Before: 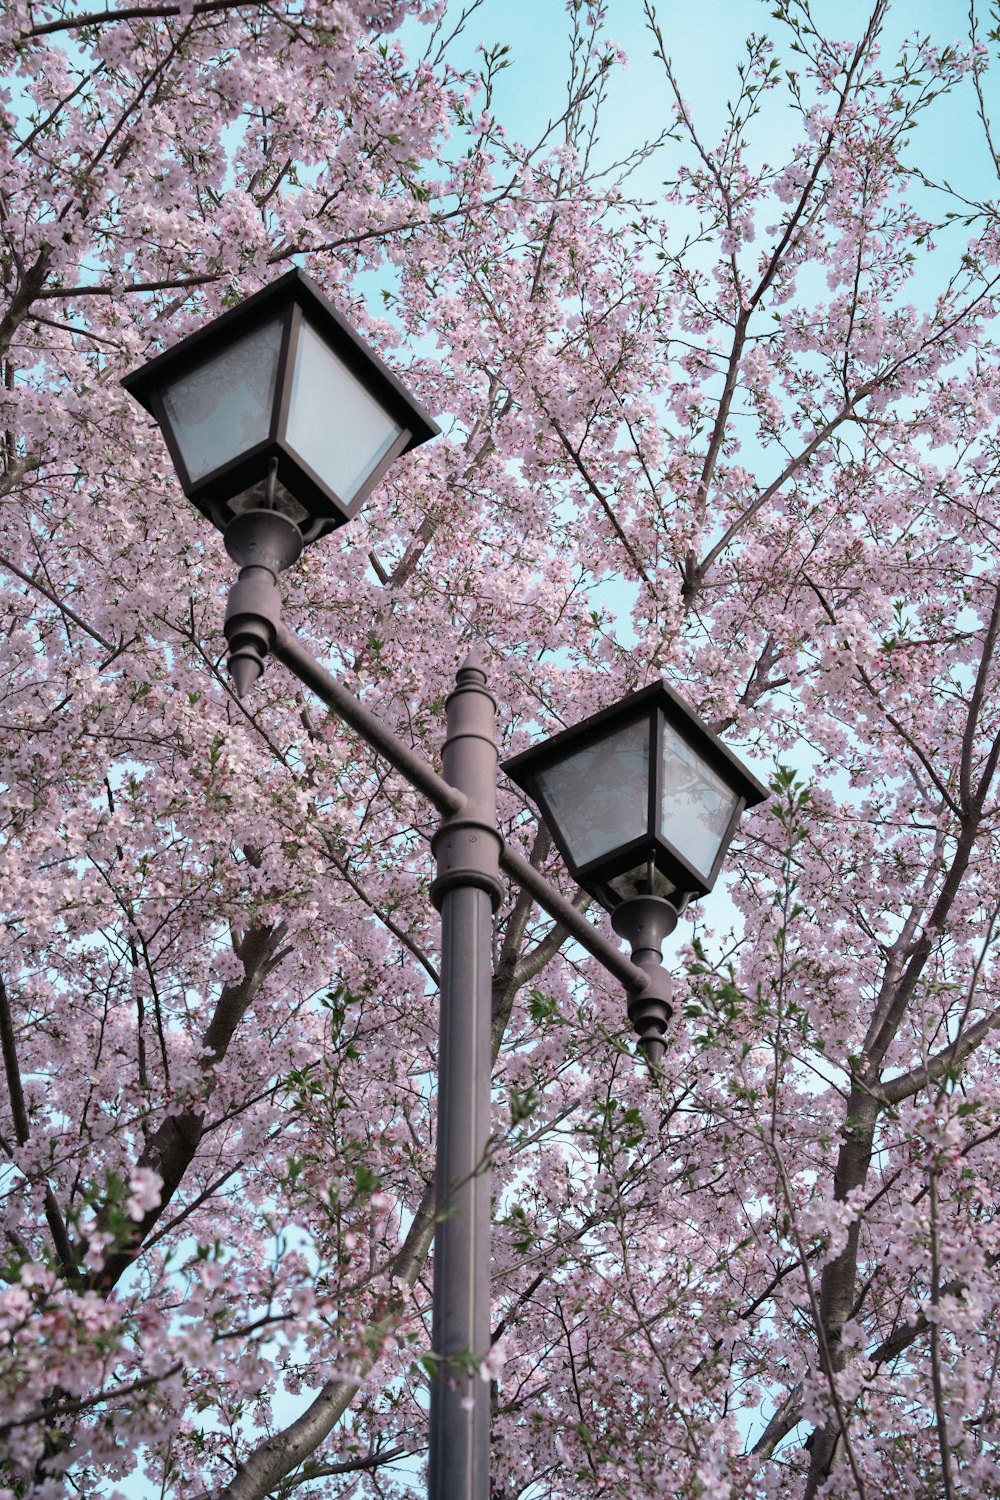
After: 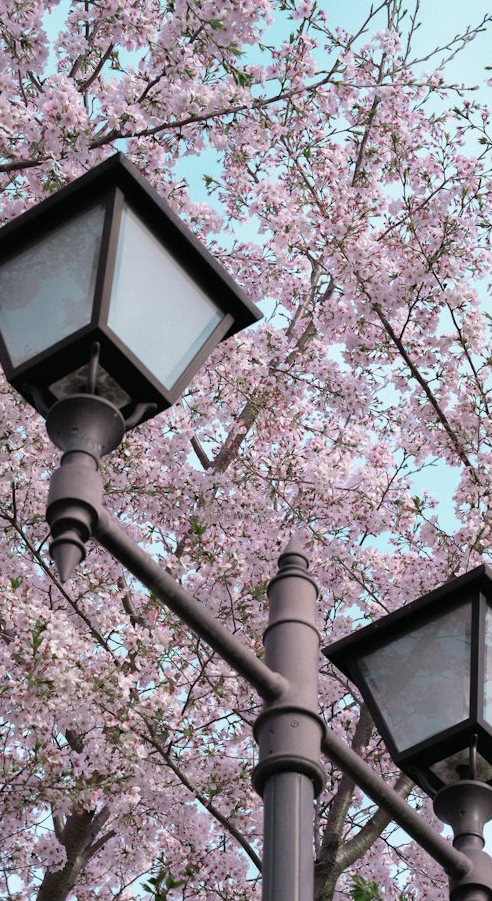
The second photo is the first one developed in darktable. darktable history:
crop: left 17.835%, top 7.675%, right 32.881%, bottom 32.213%
rotate and perspective: automatic cropping off
